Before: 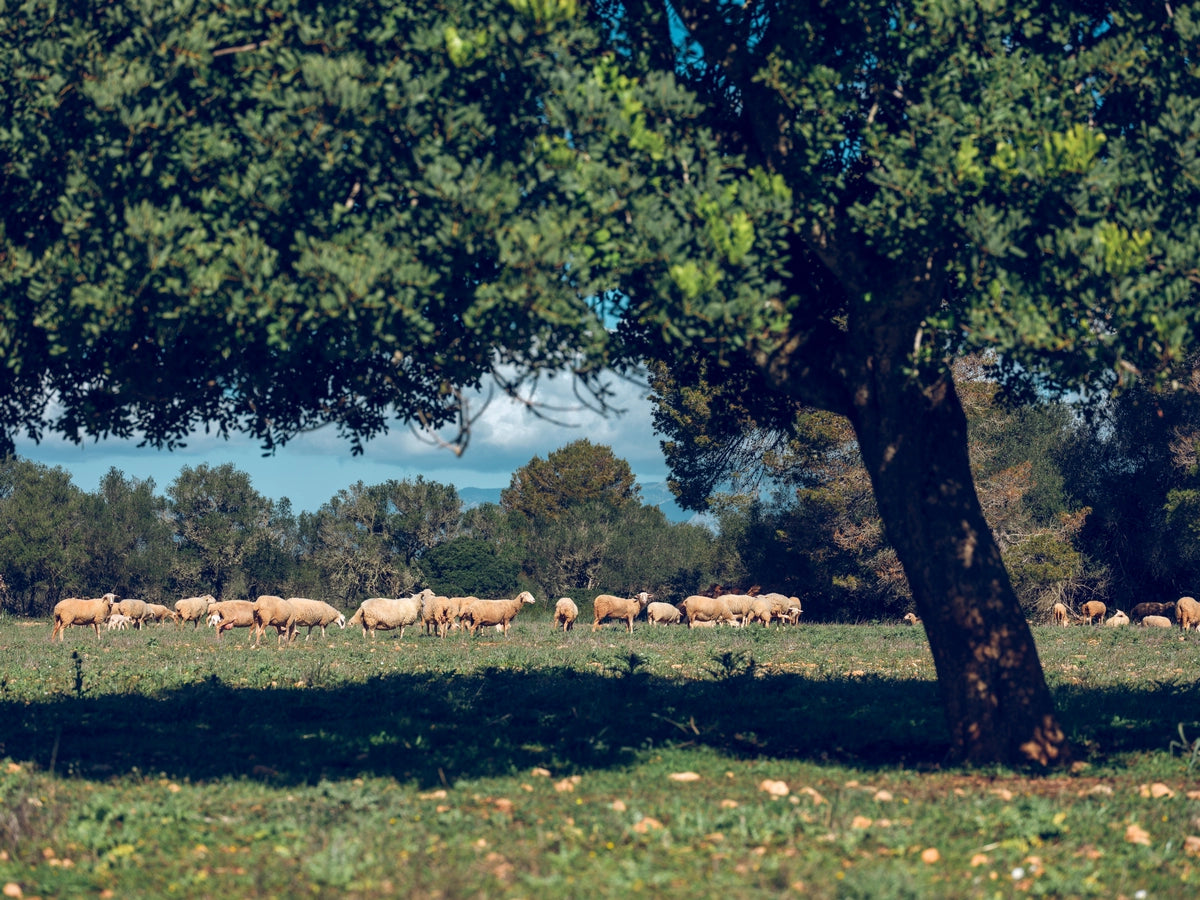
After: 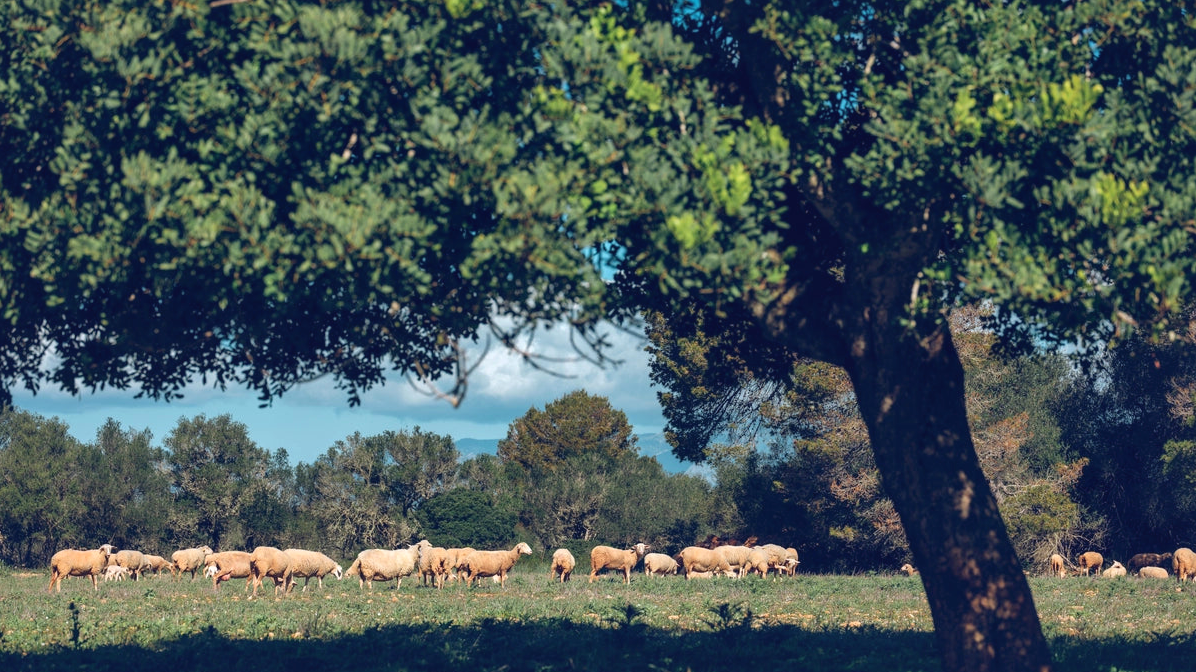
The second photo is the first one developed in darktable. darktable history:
contrast brightness saturation: contrast -0.113
local contrast: mode bilateral grid, contrast 21, coarseness 51, detail 129%, midtone range 0.2
exposure: exposure 0.205 EV, compensate highlight preservation false
tone equalizer: on, module defaults
crop: left 0.303%, top 5.493%, bottom 19.781%
